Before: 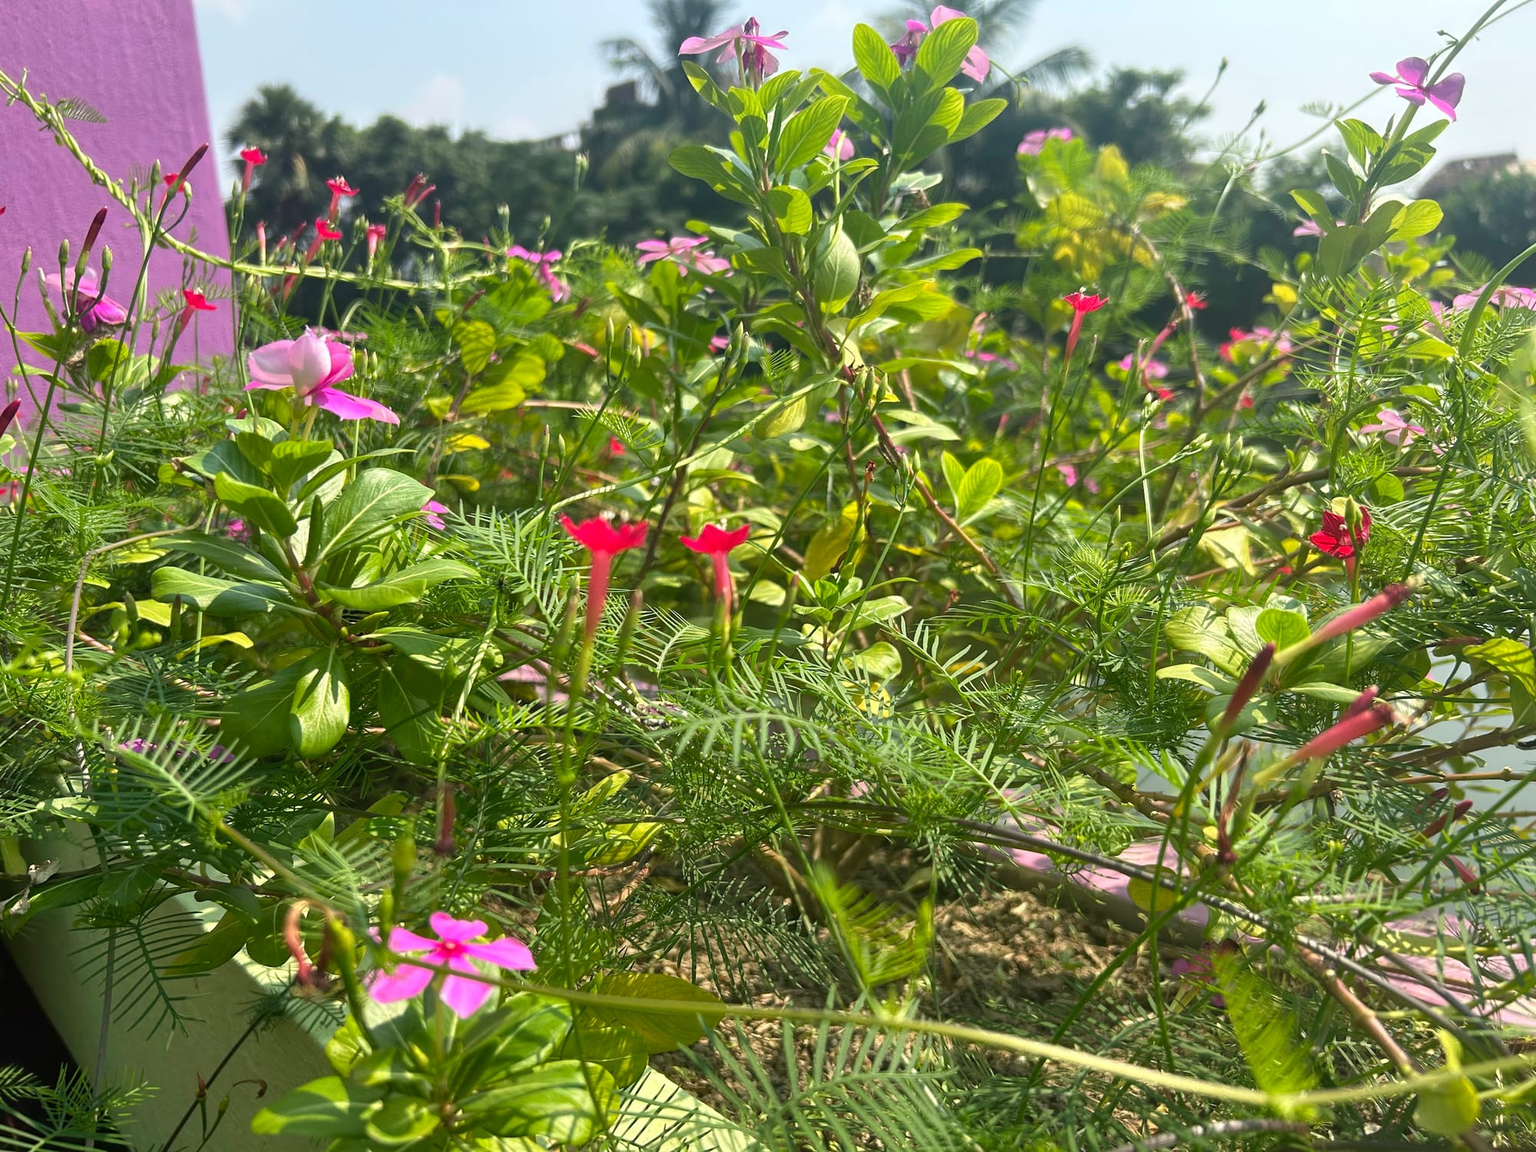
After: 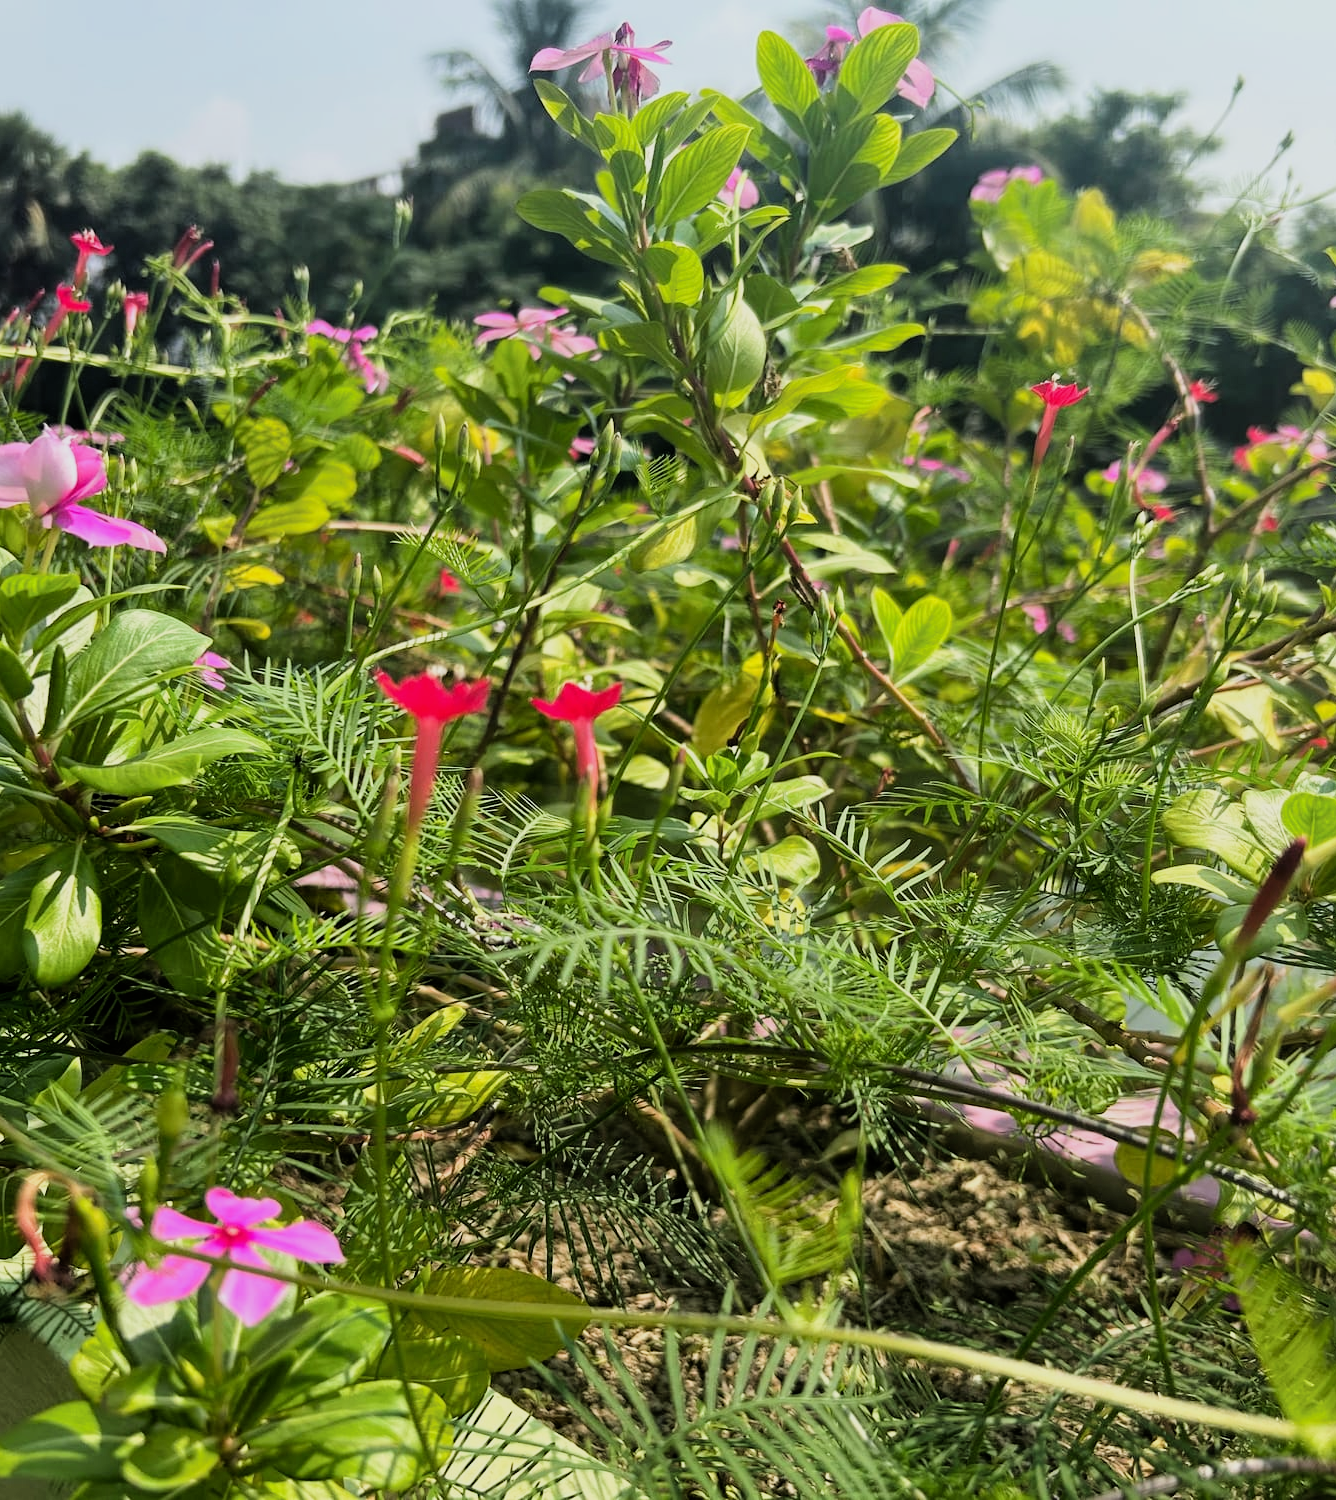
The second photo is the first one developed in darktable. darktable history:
crop and rotate: left 17.732%, right 15.423%
filmic rgb: black relative exposure -5 EV, hardness 2.88, contrast 1.3, highlights saturation mix -10%
